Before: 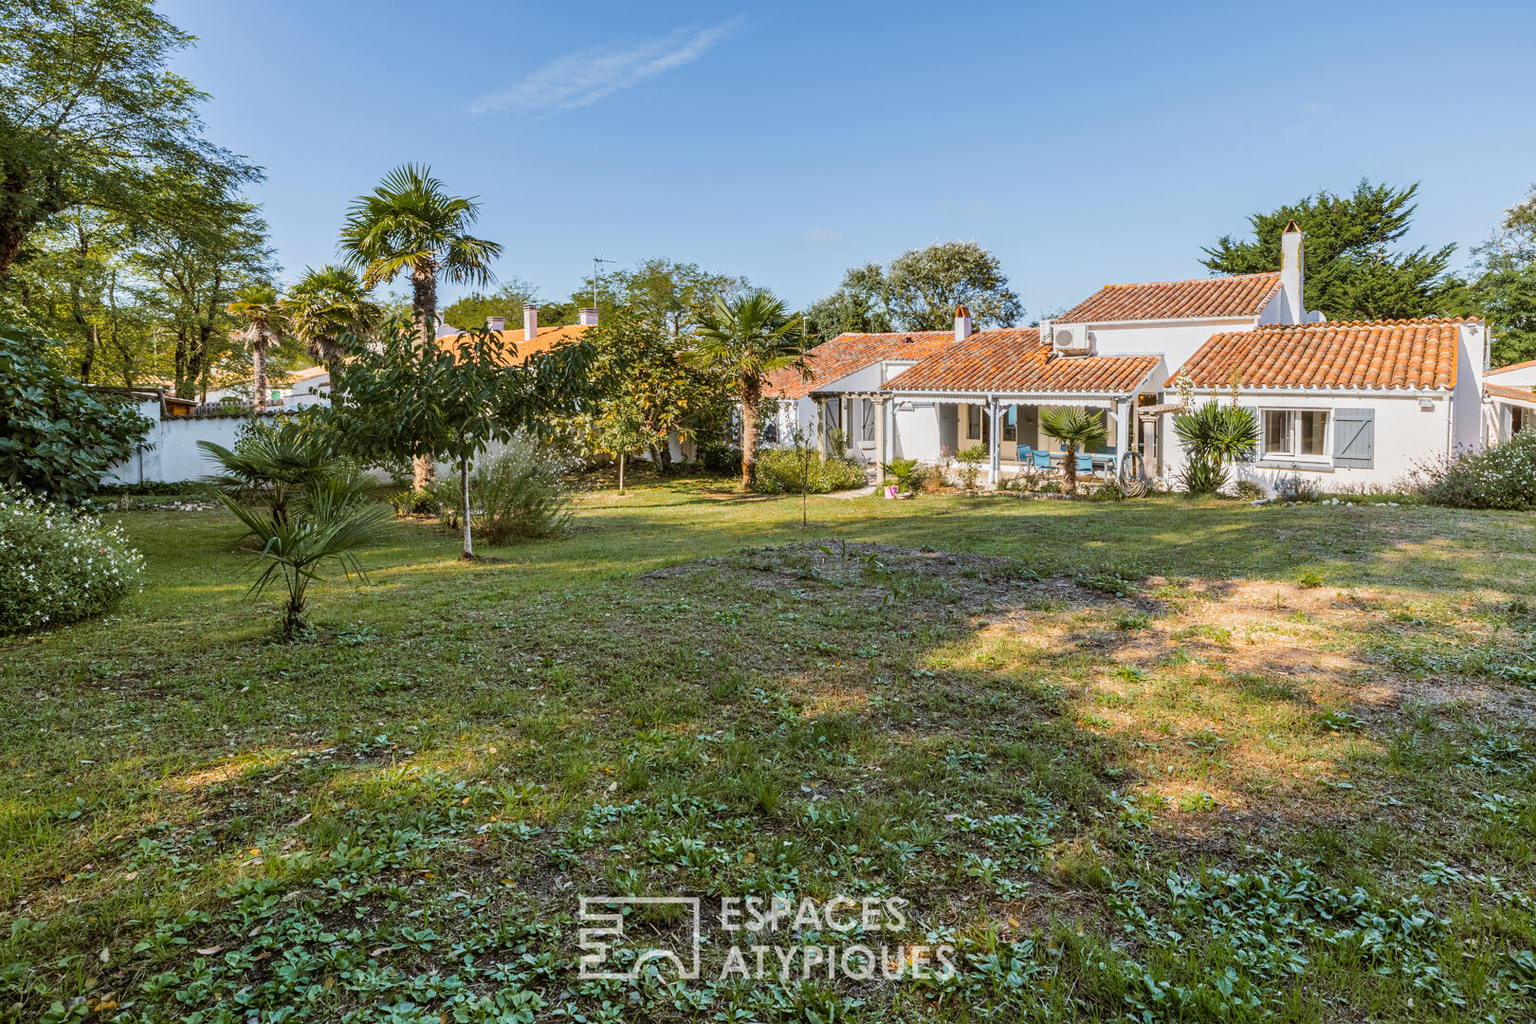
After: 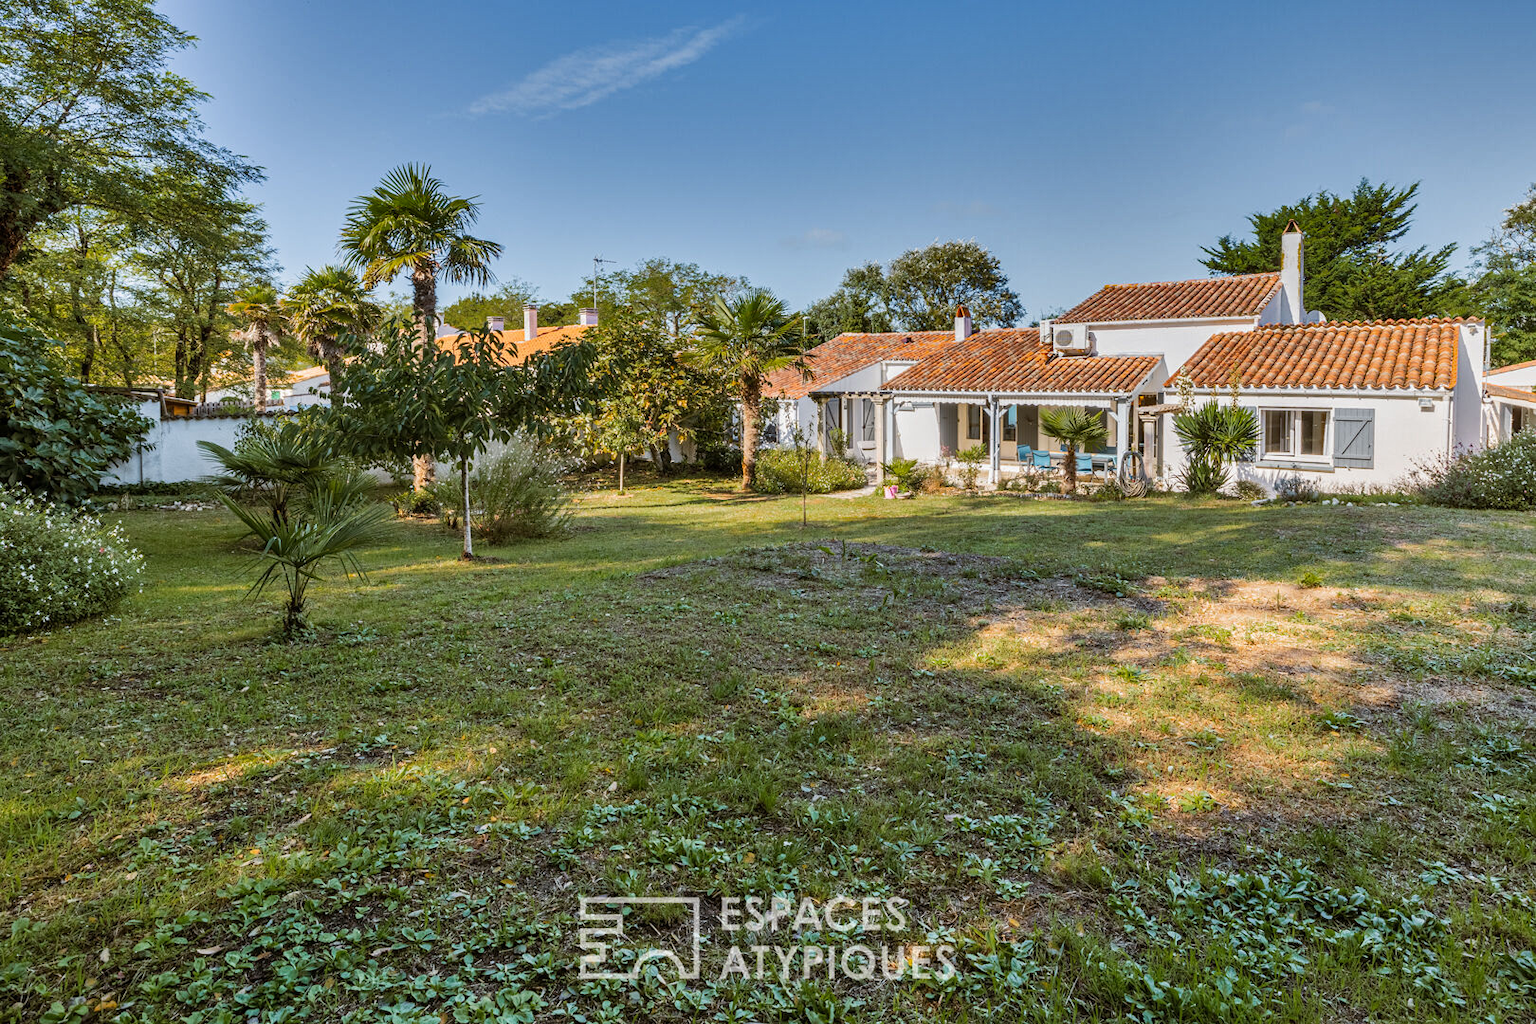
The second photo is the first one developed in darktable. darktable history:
shadows and highlights: shadows 20.87, highlights -82.16, soften with gaussian
